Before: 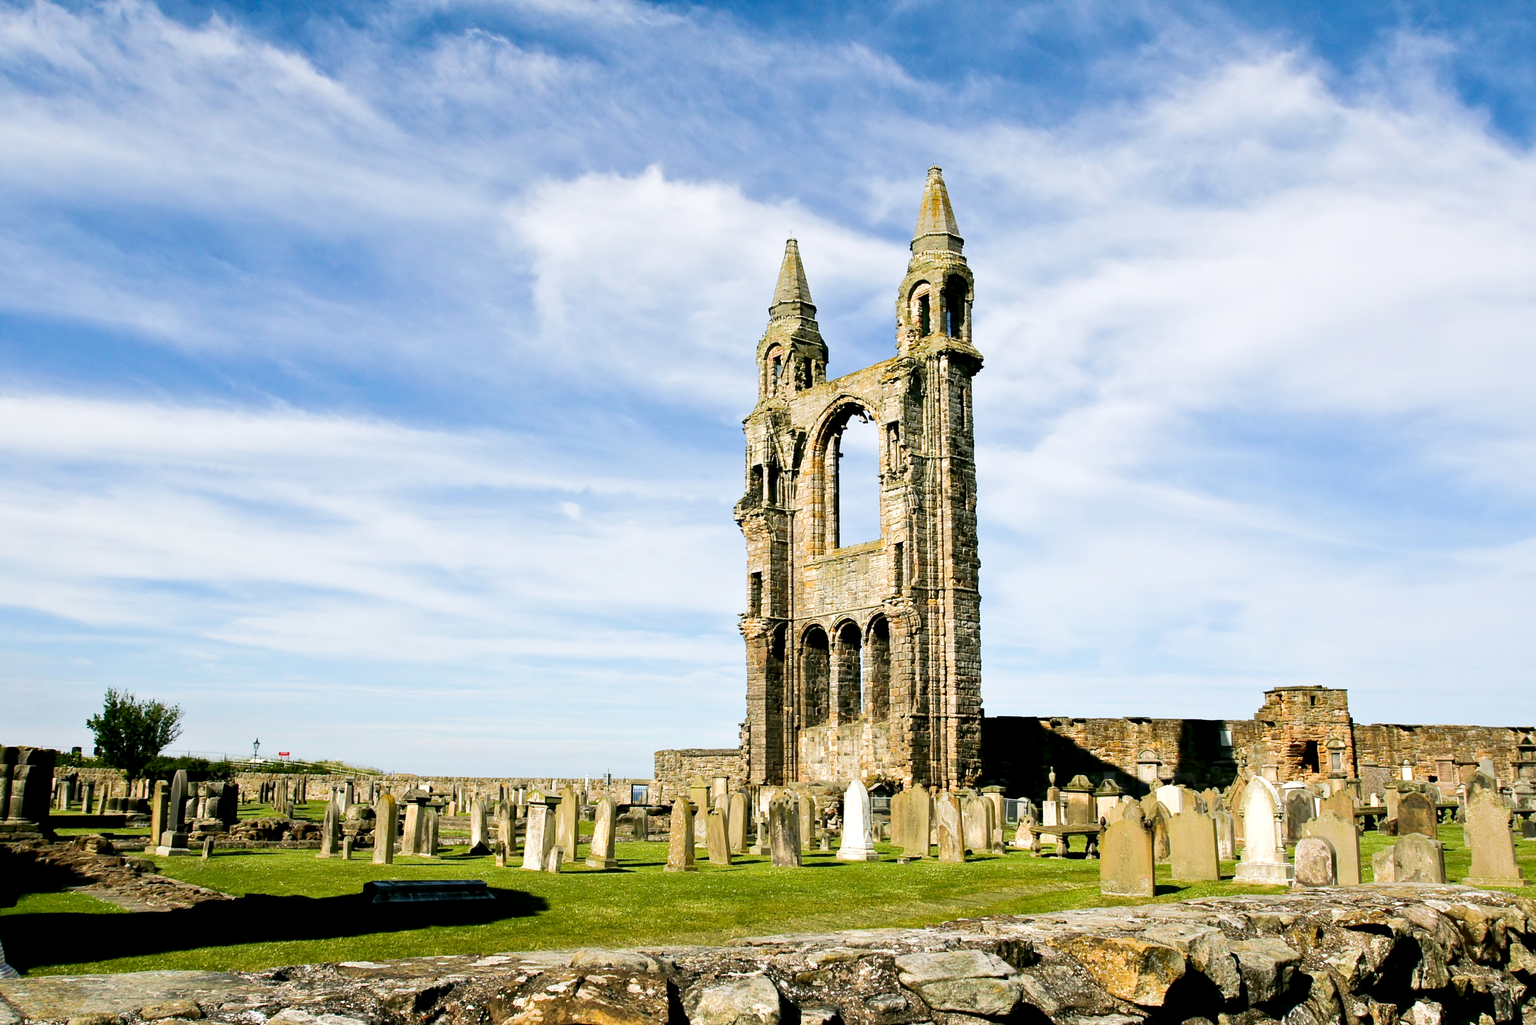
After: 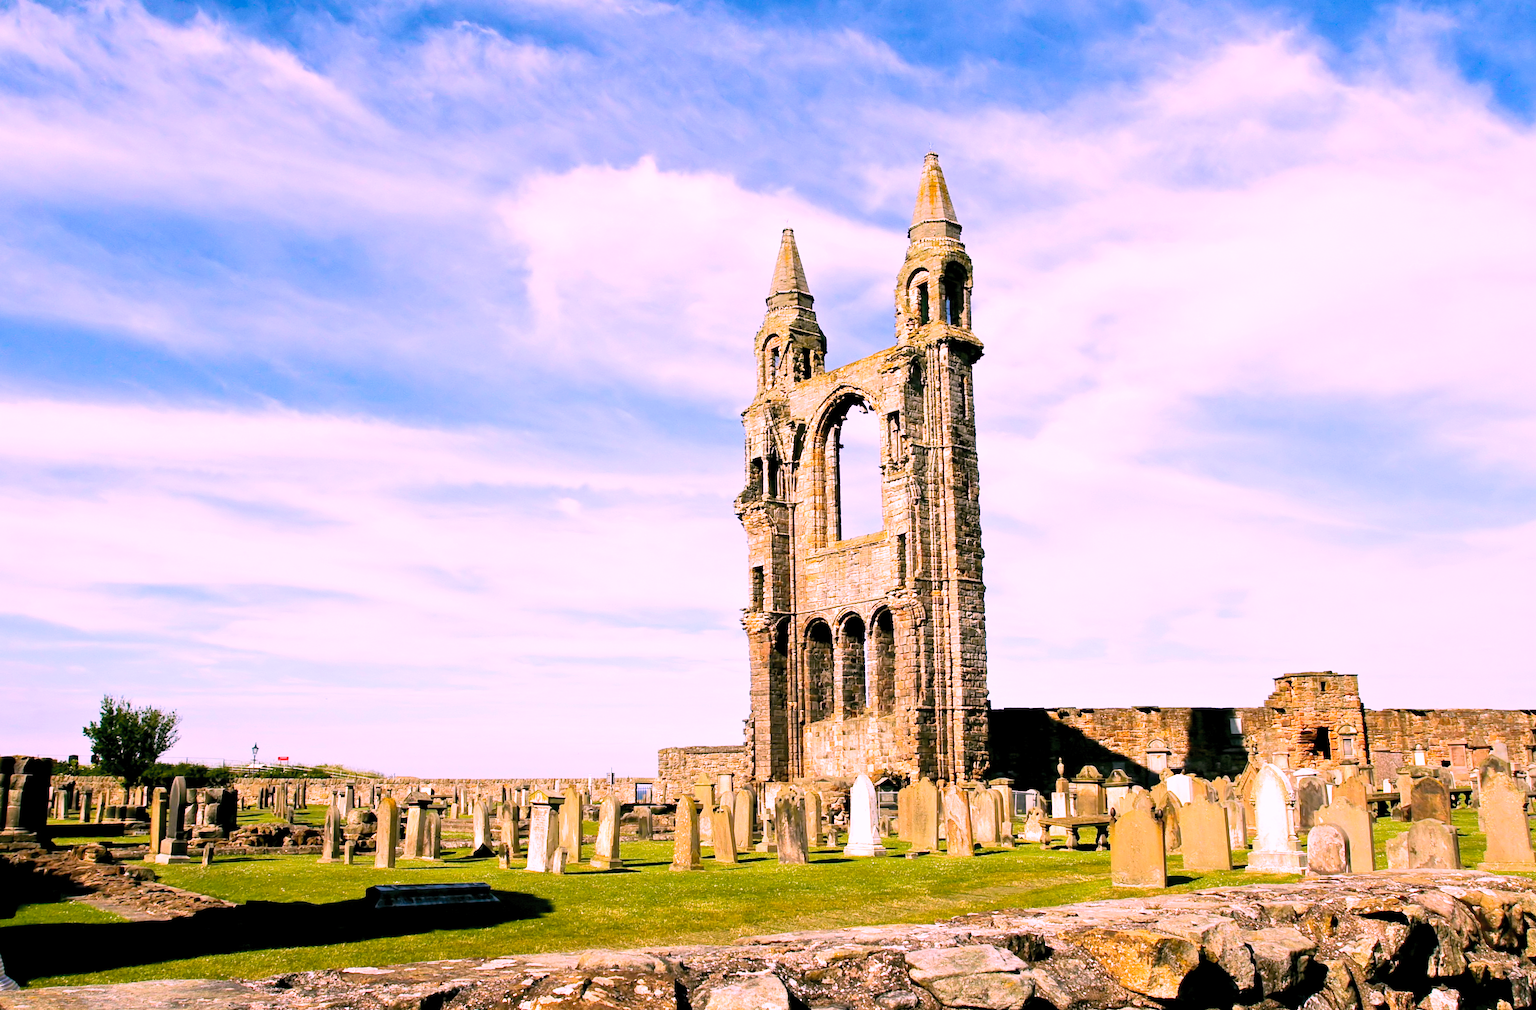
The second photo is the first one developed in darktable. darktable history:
white balance: red 1.188, blue 1.11
contrast brightness saturation: brightness 0.09, saturation 0.19
rotate and perspective: rotation -1°, crop left 0.011, crop right 0.989, crop top 0.025, crop bottom 0.975
